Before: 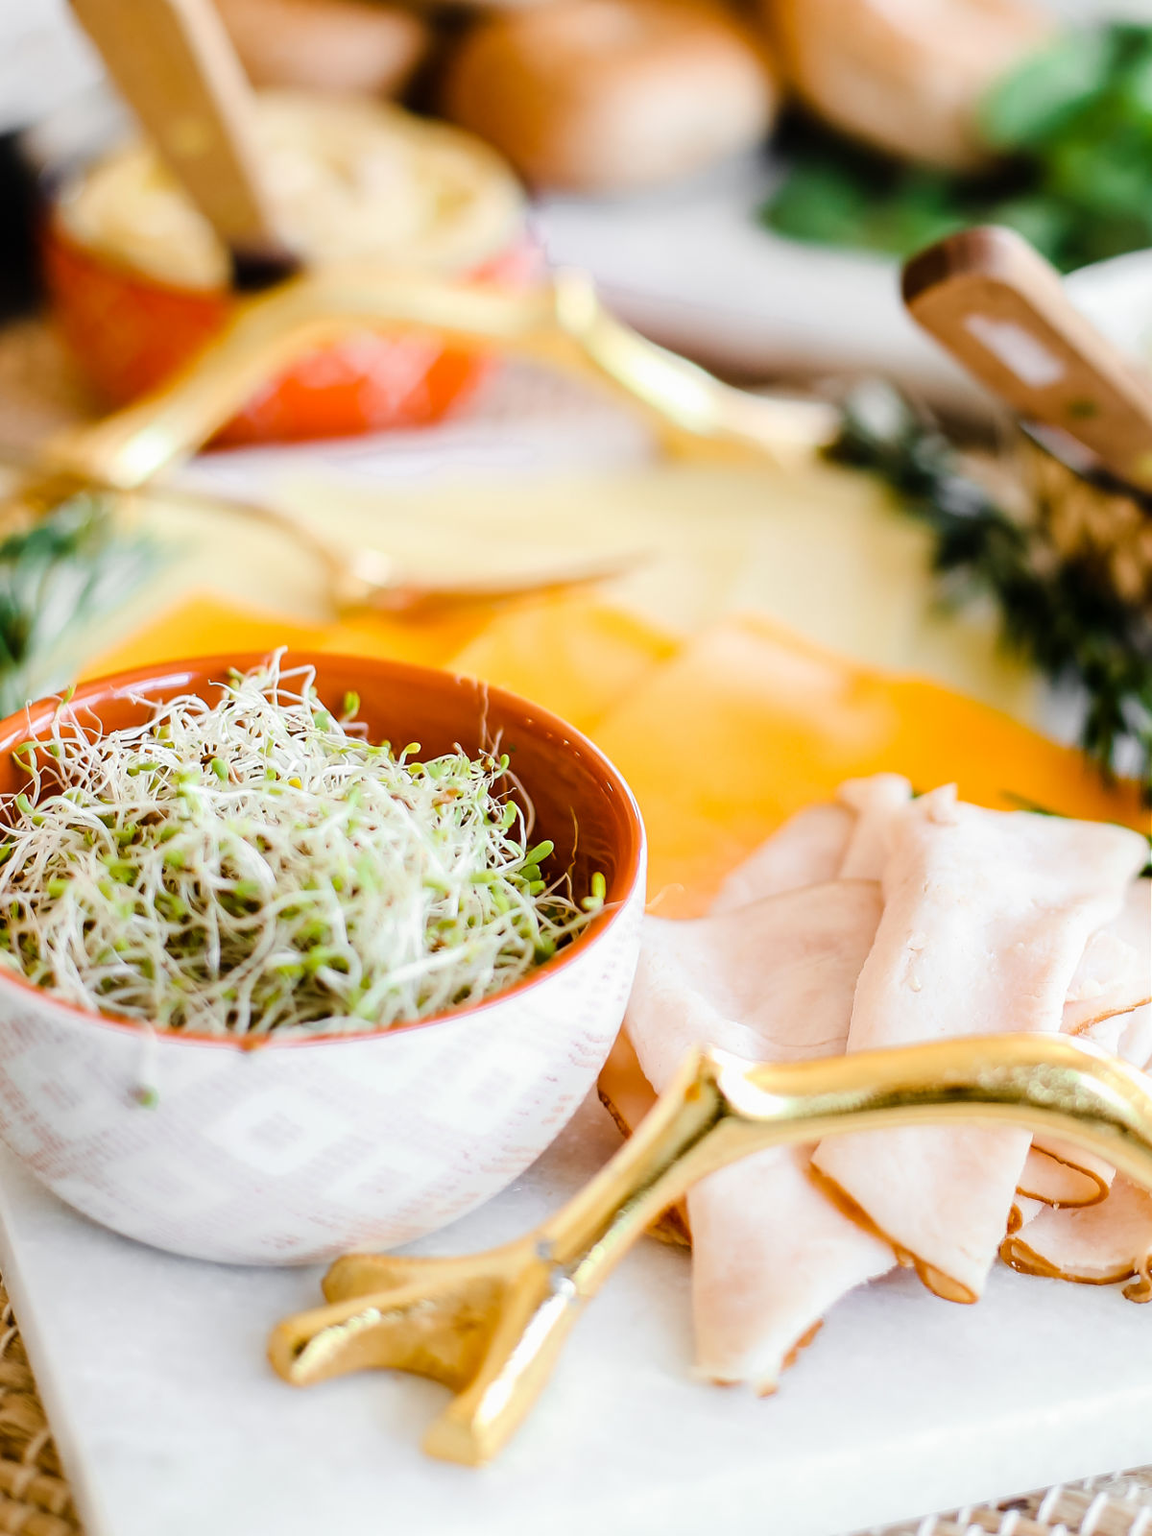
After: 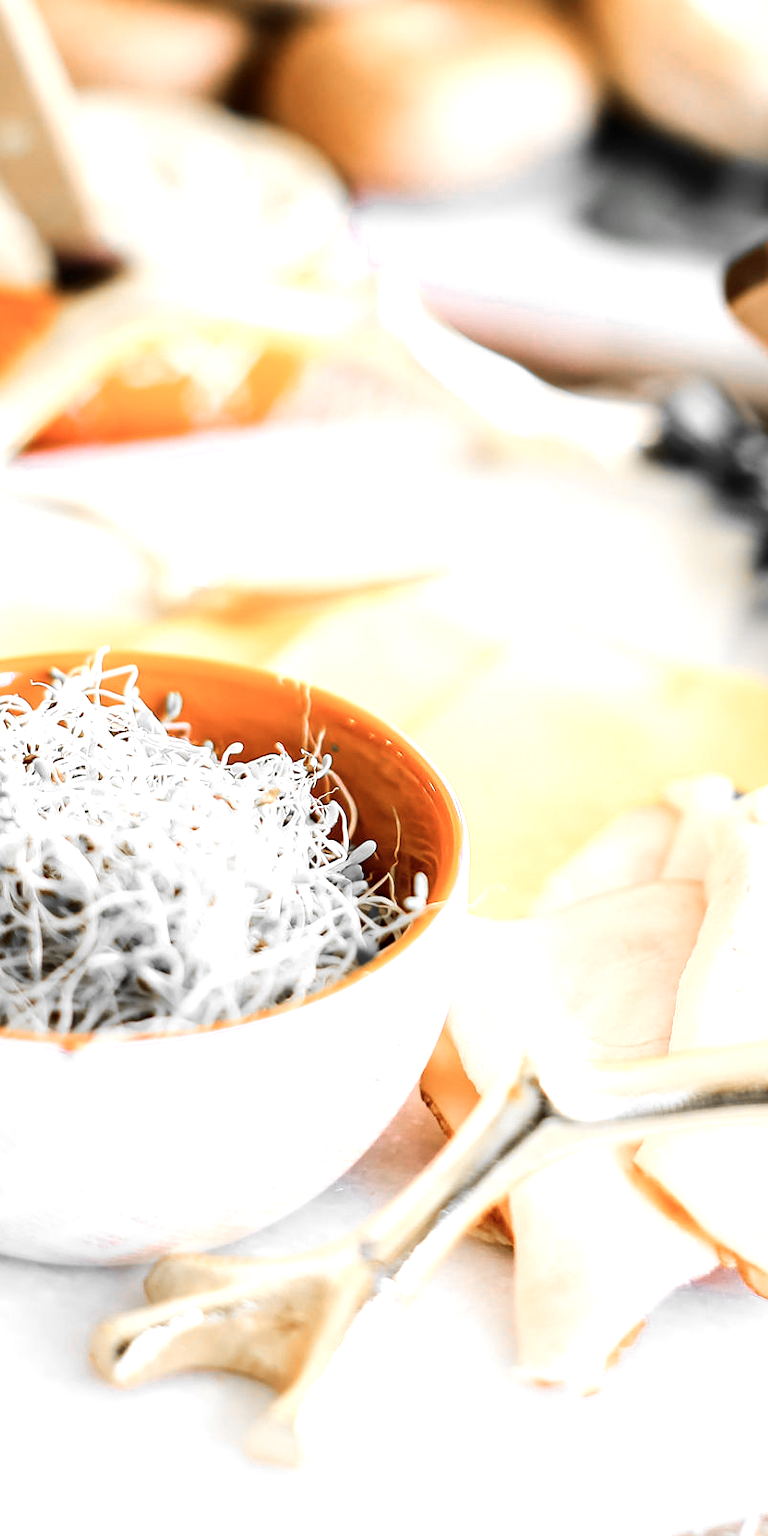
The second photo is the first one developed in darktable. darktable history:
color zones: curves: ch0 [(0, 0.65) (0.096, 0.644) (0.221, 0.539) (0.429, 0.5) (0.571, 0.5) (0.714, 0.5) (0.857, 0.5) (1, 0.65)]; ch1 [(0, 0.5) (0.143, 0.5) (0.257, -0.002) (0.429, 0.04) (0.571, -0.001) (0.714, -0.015) (0.857, 0.024) (1, 0.5)]
crop and rotate: left 15.446%, right 17.836%
exposure: black level correction 0.001, exposure 0.5 EV, compensate exposure bias true, compensate highlight preservation false
